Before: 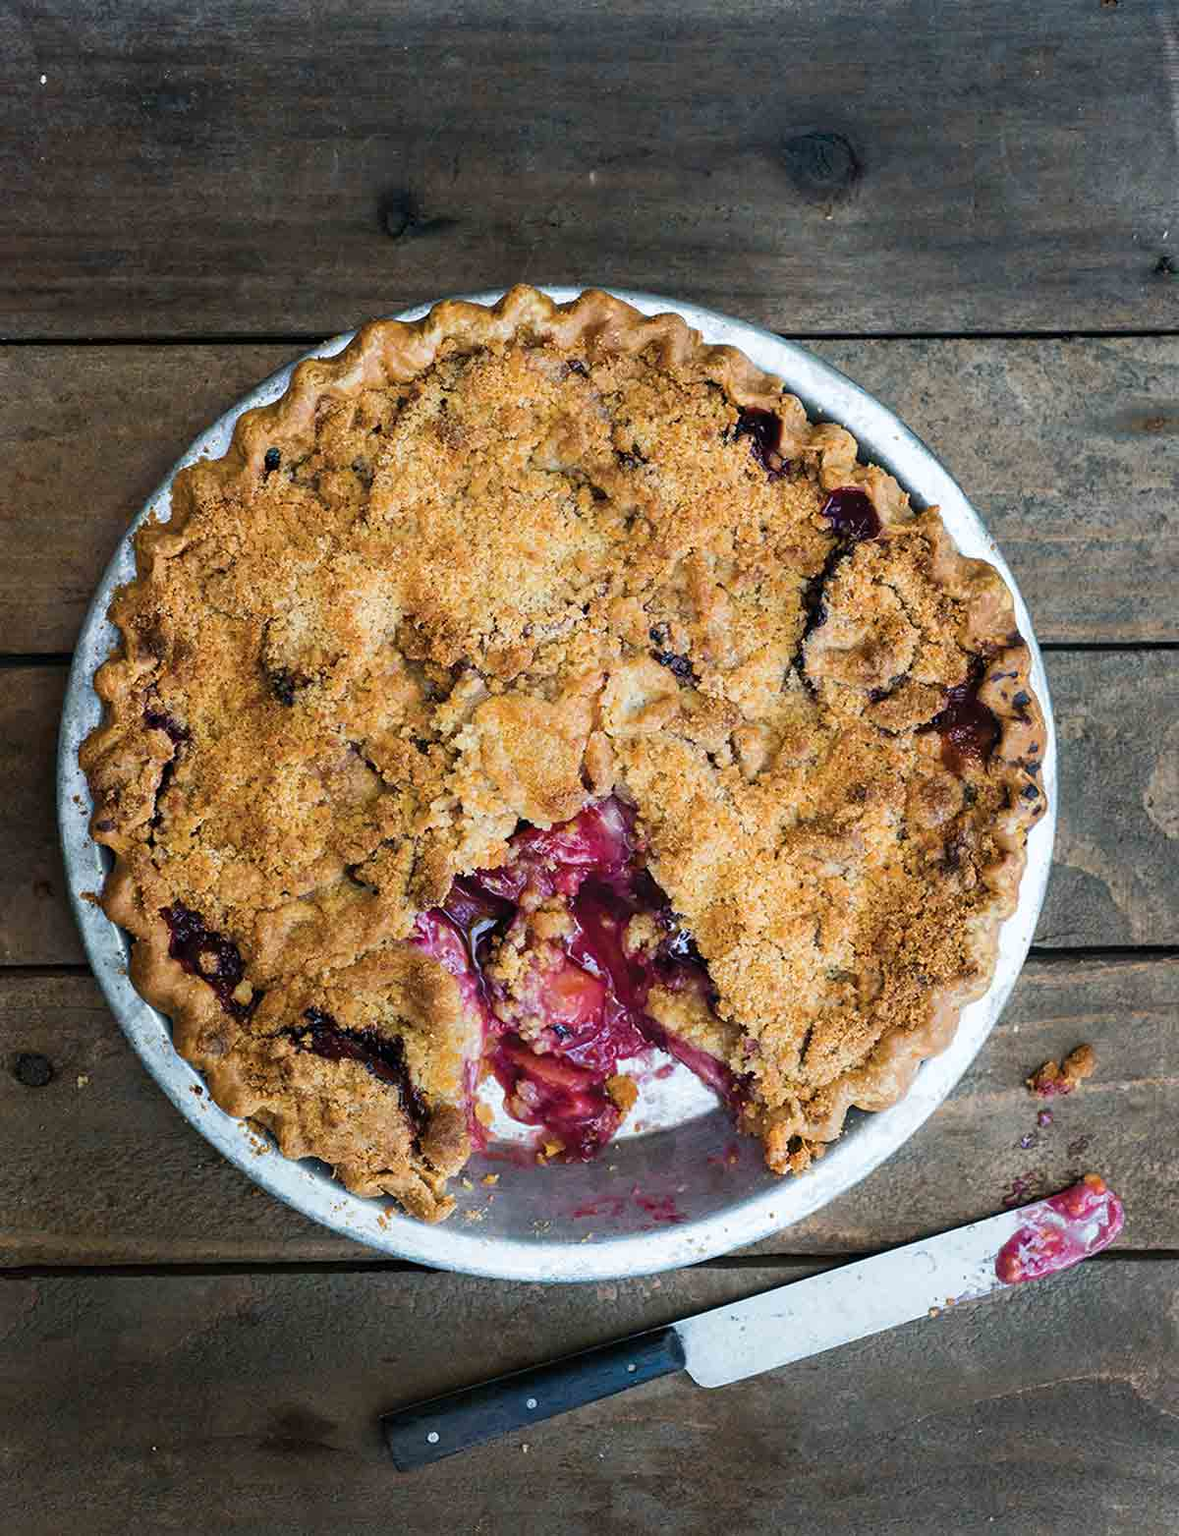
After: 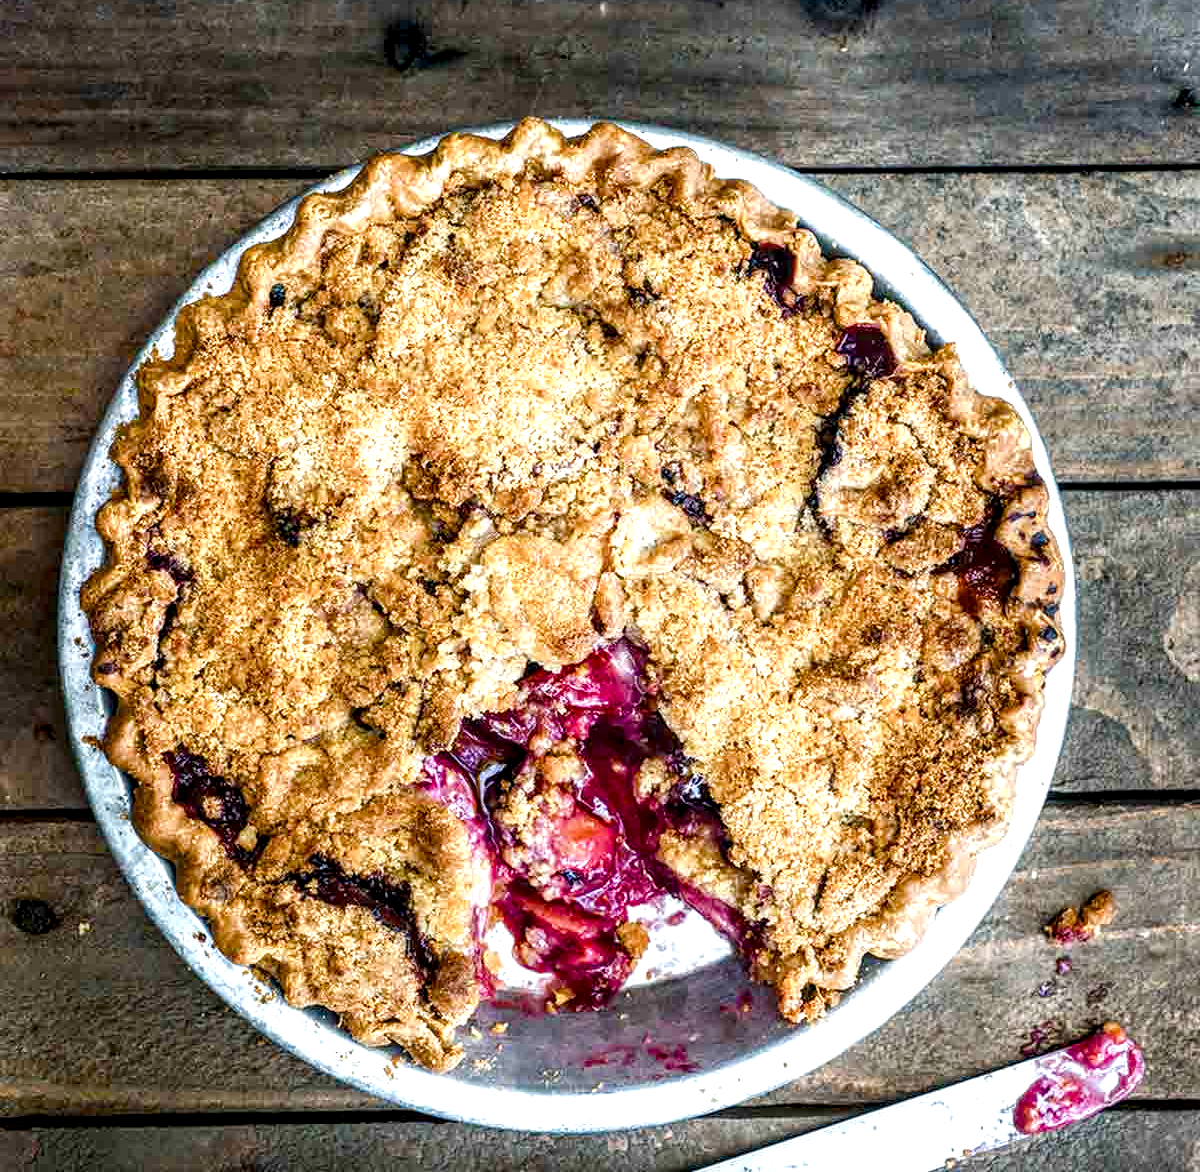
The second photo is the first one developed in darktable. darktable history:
crop: top 11.038%, bottom 13.962%
color balance rgb: perceptual saturation grading › global saturation 20%, perceptual saturation grading › highlights -50%, perceptual saturation grading › shadows 30%, perceptual brilliance grading › global brilliance 10%, perceptual brilliance grading › shadows 15%
local contrast: highlights 19%, detail 186%
